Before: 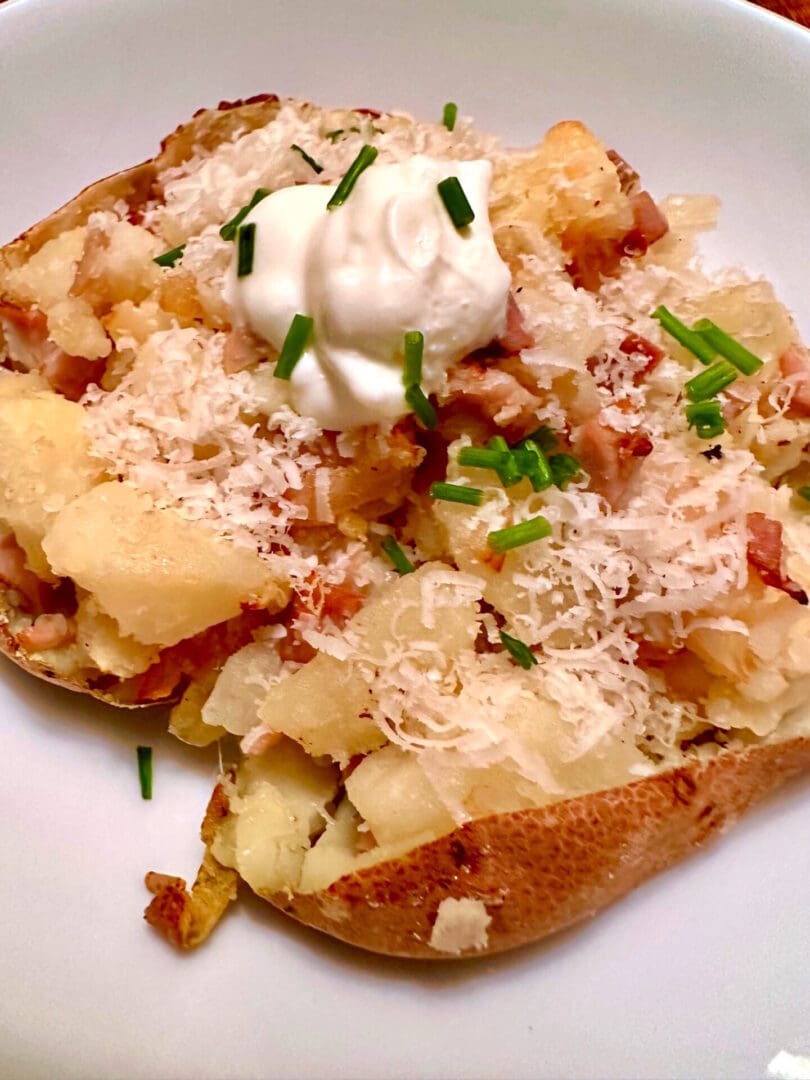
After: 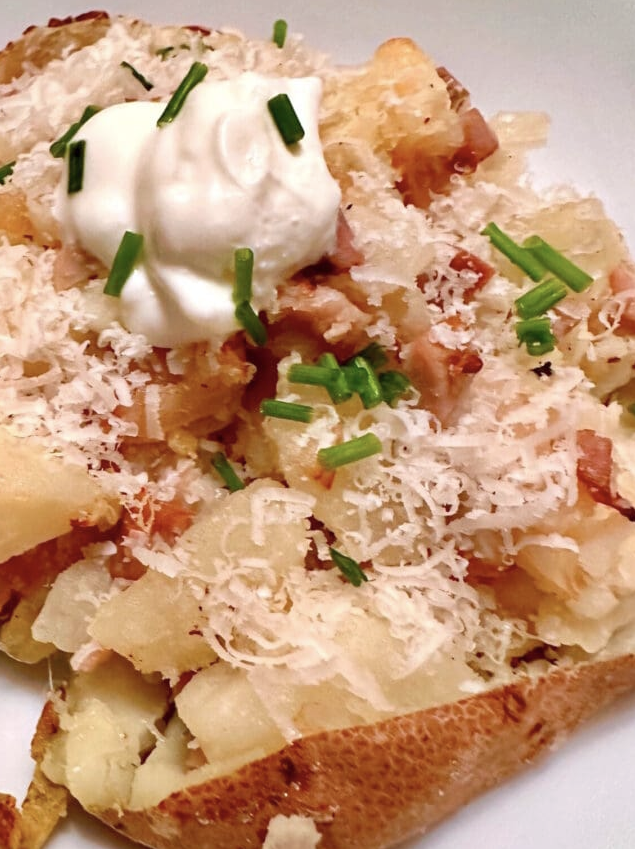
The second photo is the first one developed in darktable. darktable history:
levels: levels [0, 0.478, 1]
crop and rotate: left 21.102%, top 7.836%, right 0.446%, bottom 13.525%
color correction: highlights b* 0.052, saturation 0.558
contrast brightness saturation: brightness -0.021, saturation 0.363
